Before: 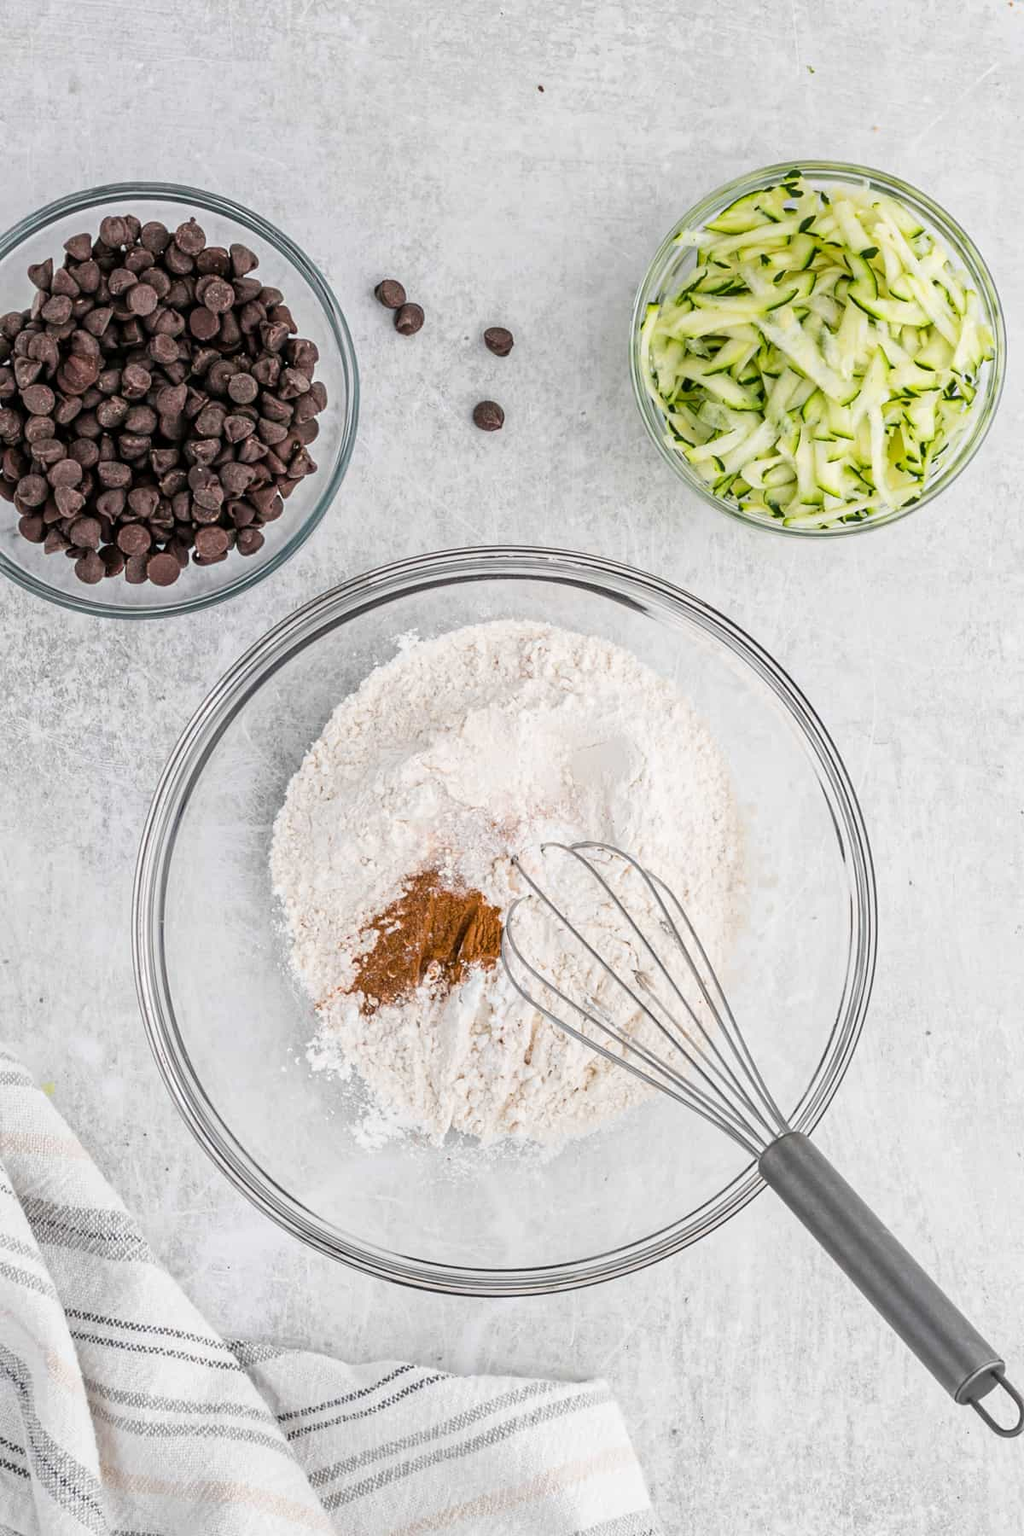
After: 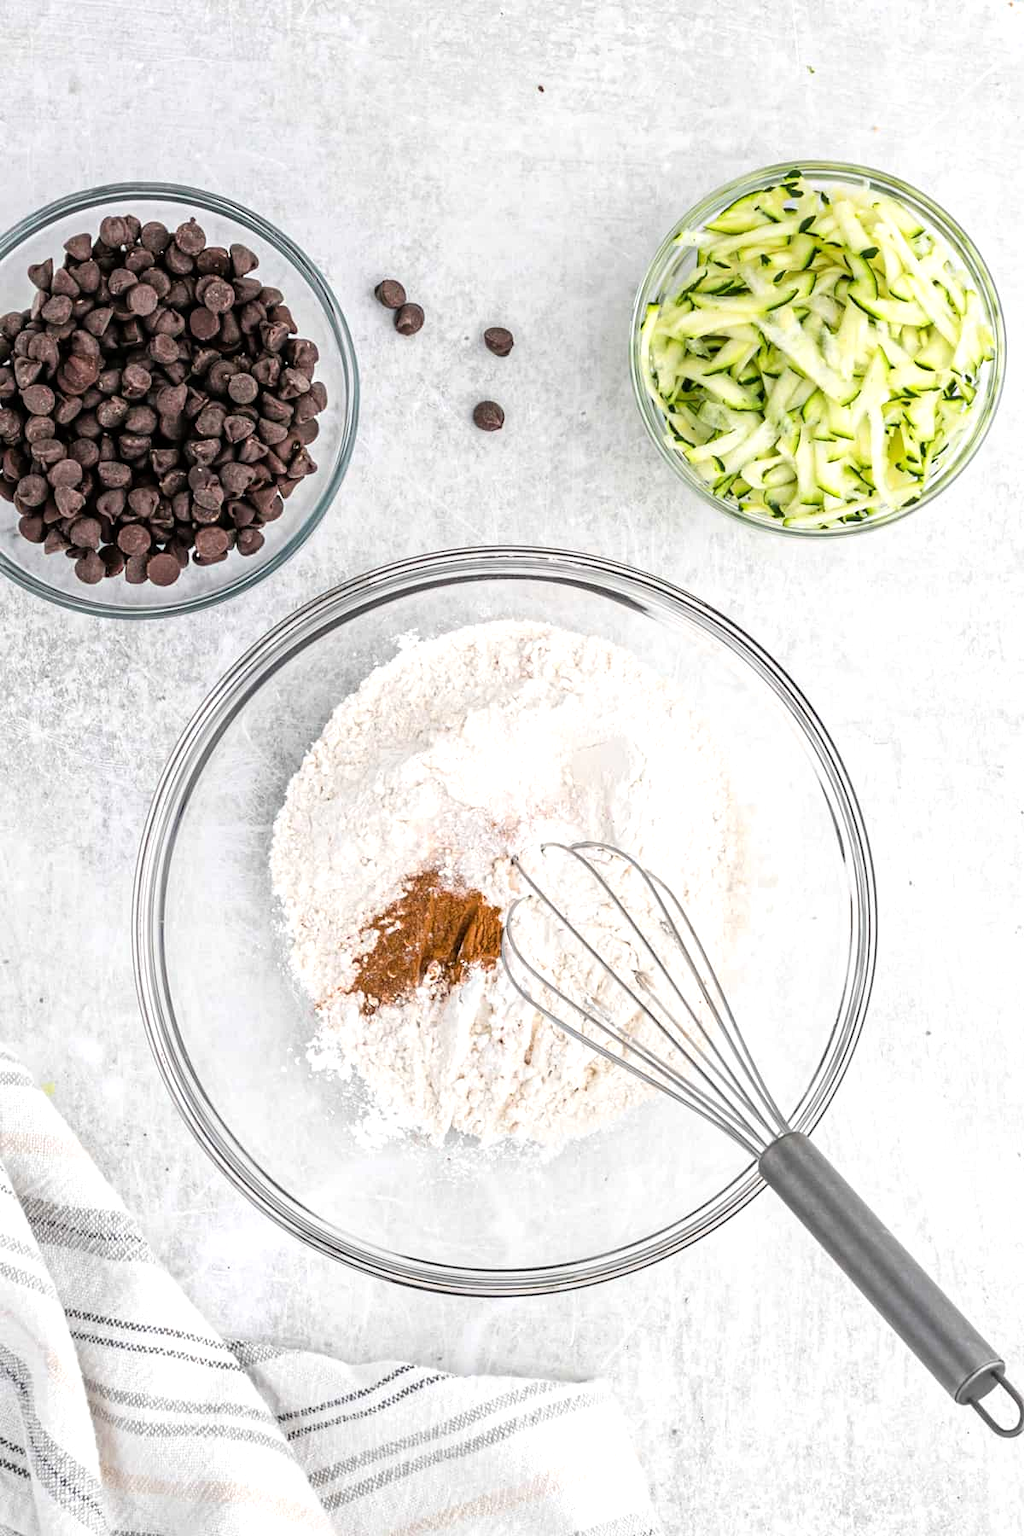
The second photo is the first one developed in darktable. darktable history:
tone equalizer: -8 EV -0.41 EV, -7 EV -0.399 EV, -6 EV -0.336 EV, -5 EV -0.225 EV, -3 EV 0.22 EV, -2 EV 0.314 EV, -1 EV 0.363 EV, +0 EV 0.403 EV
